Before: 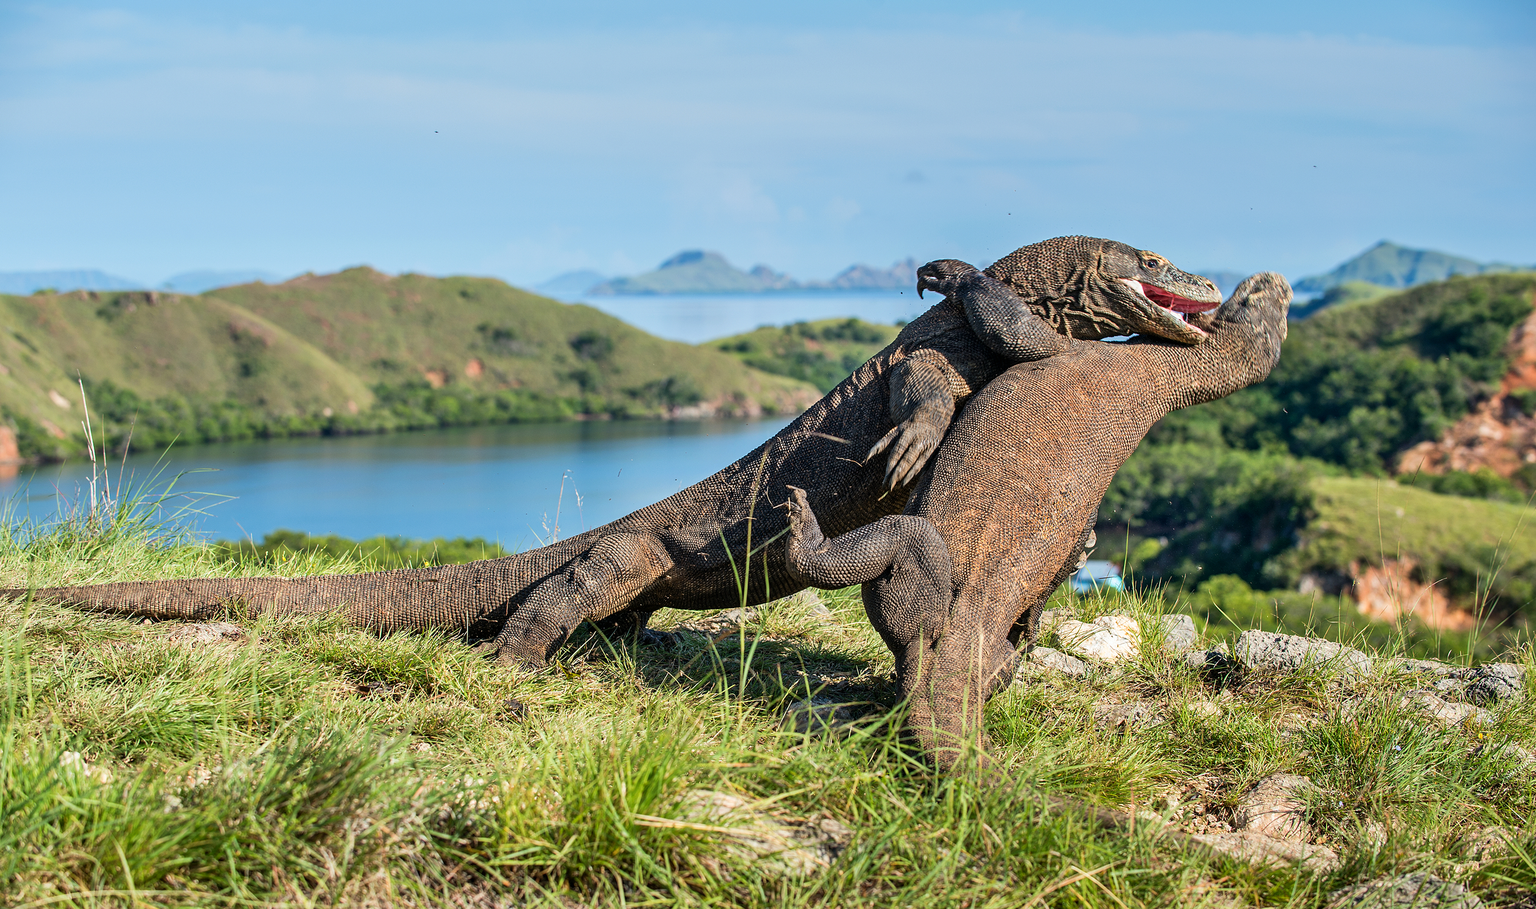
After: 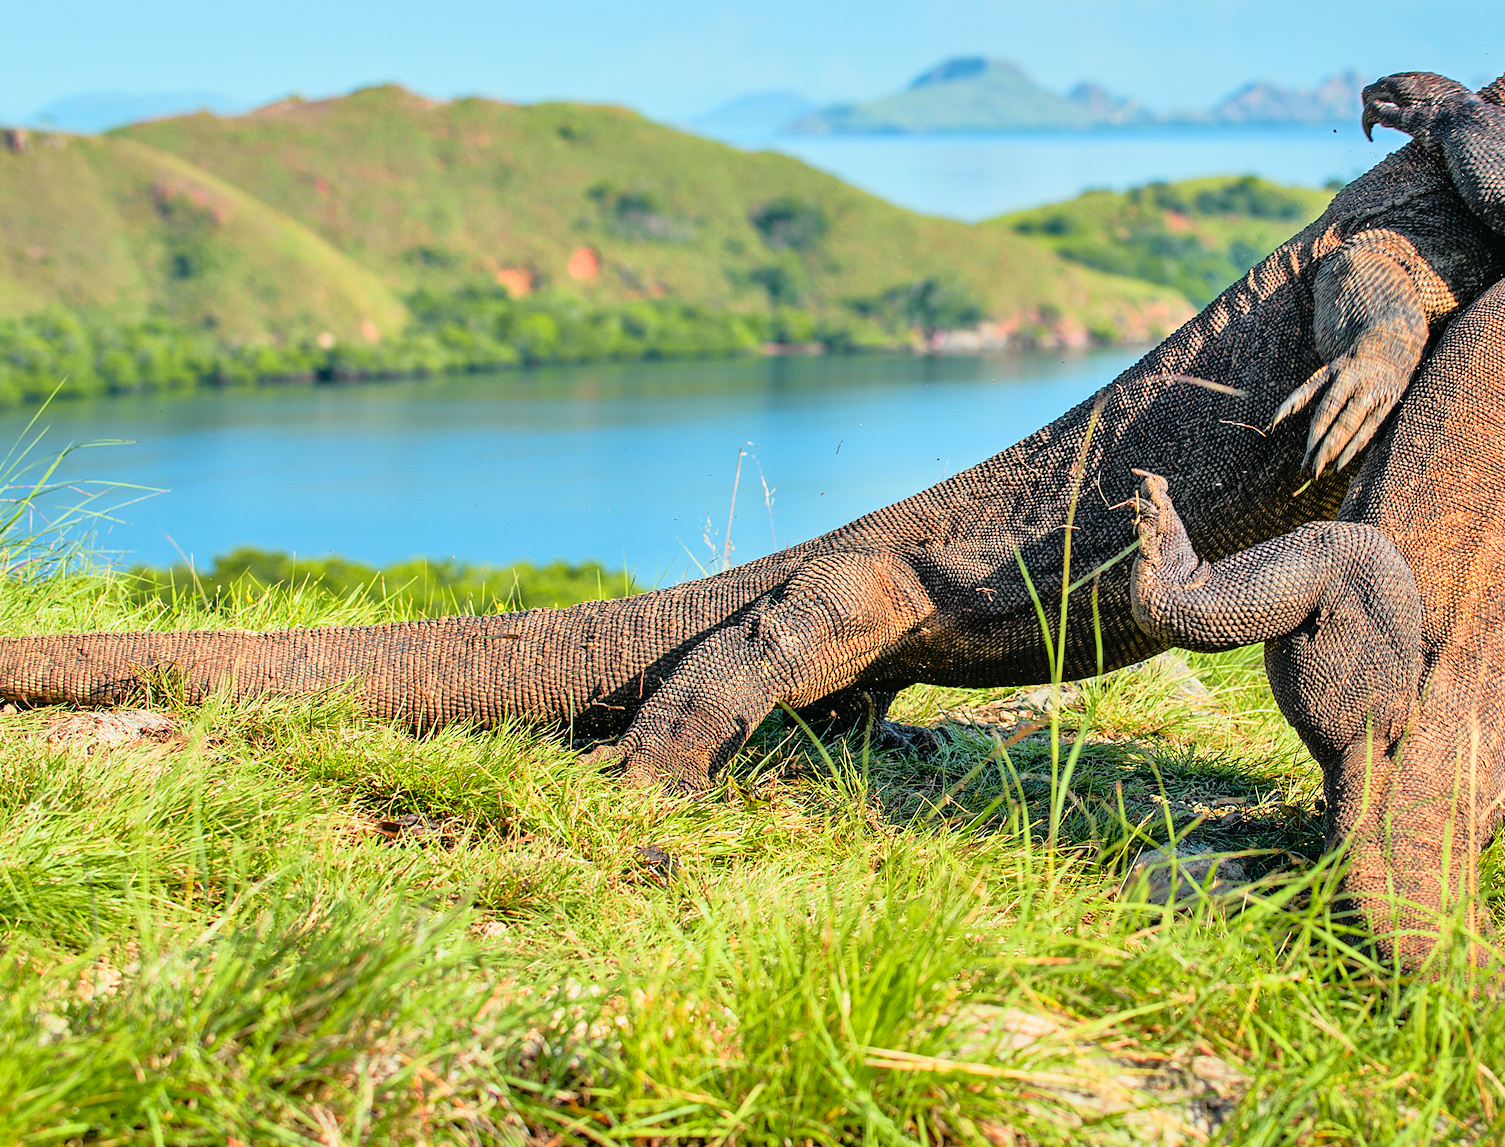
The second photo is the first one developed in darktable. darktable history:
crop: left 9.262%, top 24.052%, right 34.982%, bottom 4.142%
tone curve: curves: ch0 [(0, 0.013) (0.137, 0.121) (0.326, 0.386) (0.489, 0.573) (0.663, 0.749) (0.854, 0.897) (1, 0.974)]; ch1 [(0, 0) (0.366, 0.367) (0.475, 0.453) (0.494, 0.493) (0.504, 0.497) (0.544, 0.579) (0.562, 0.619) (0.622, 0.694) (1, 1)]; ch2 [(0, 0) (0.333, 0.346) (0.375, 0.375) (0.424, 0.43) (0.476, 0.492) (0.502, 0.503) (0.533, 0.541) (0.572, 0.615) (0.605, 0.656) (0.641, 0.709) (1, 1)], color space Lab, independent channels, preserve colors none
tone equalizer: -7 EV 0.148 EV, -6 EV 0.62 EV, -5 EV 1.15 EV, -4 EV 1.3 EV, -3 EV 1.18 EV, -2 EV 0.6 EV, -1 EV 0.168 EV
